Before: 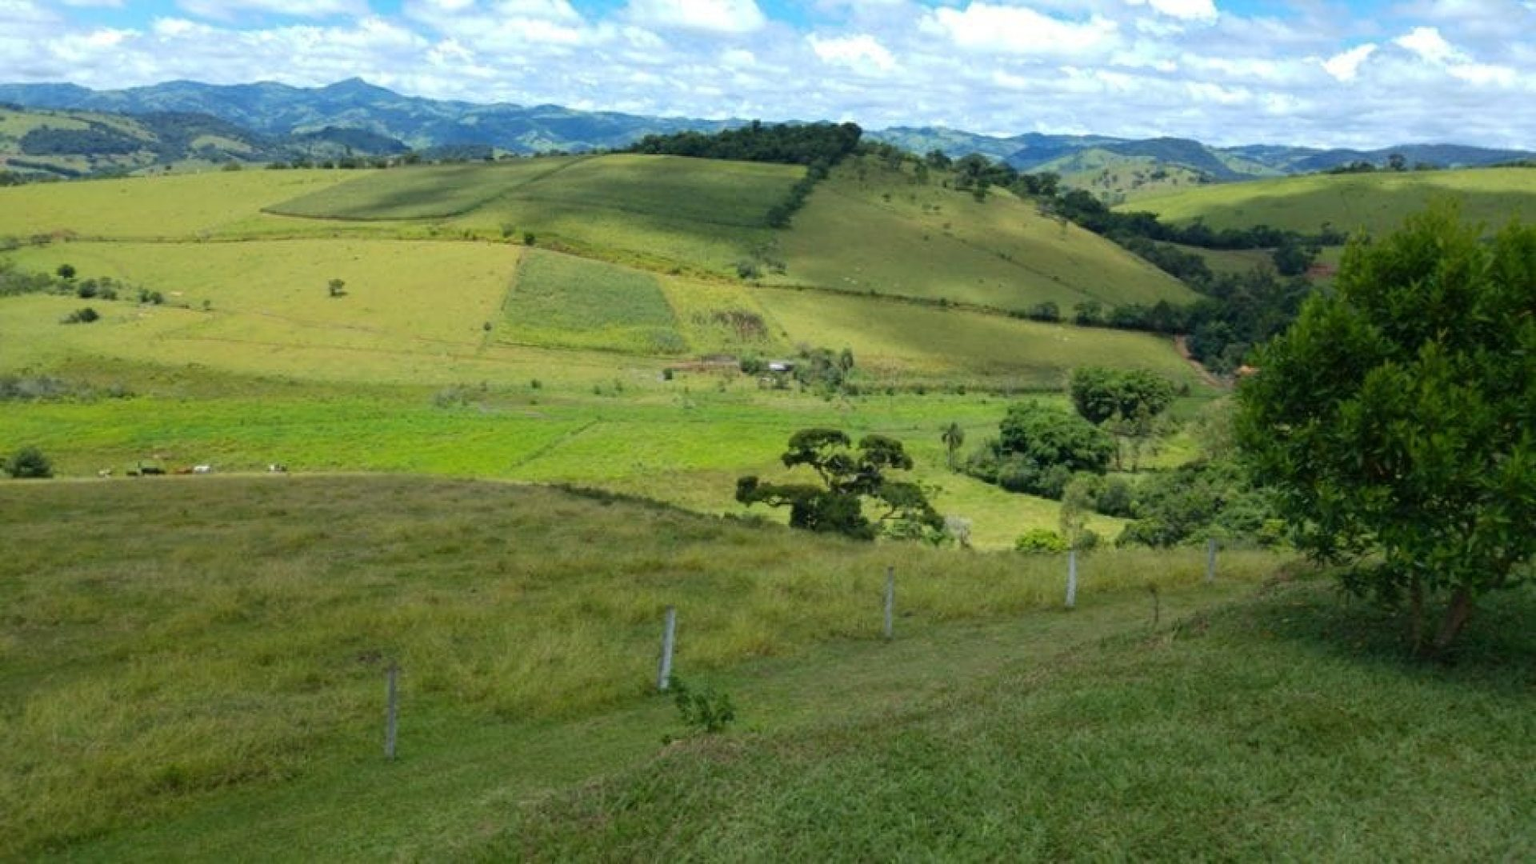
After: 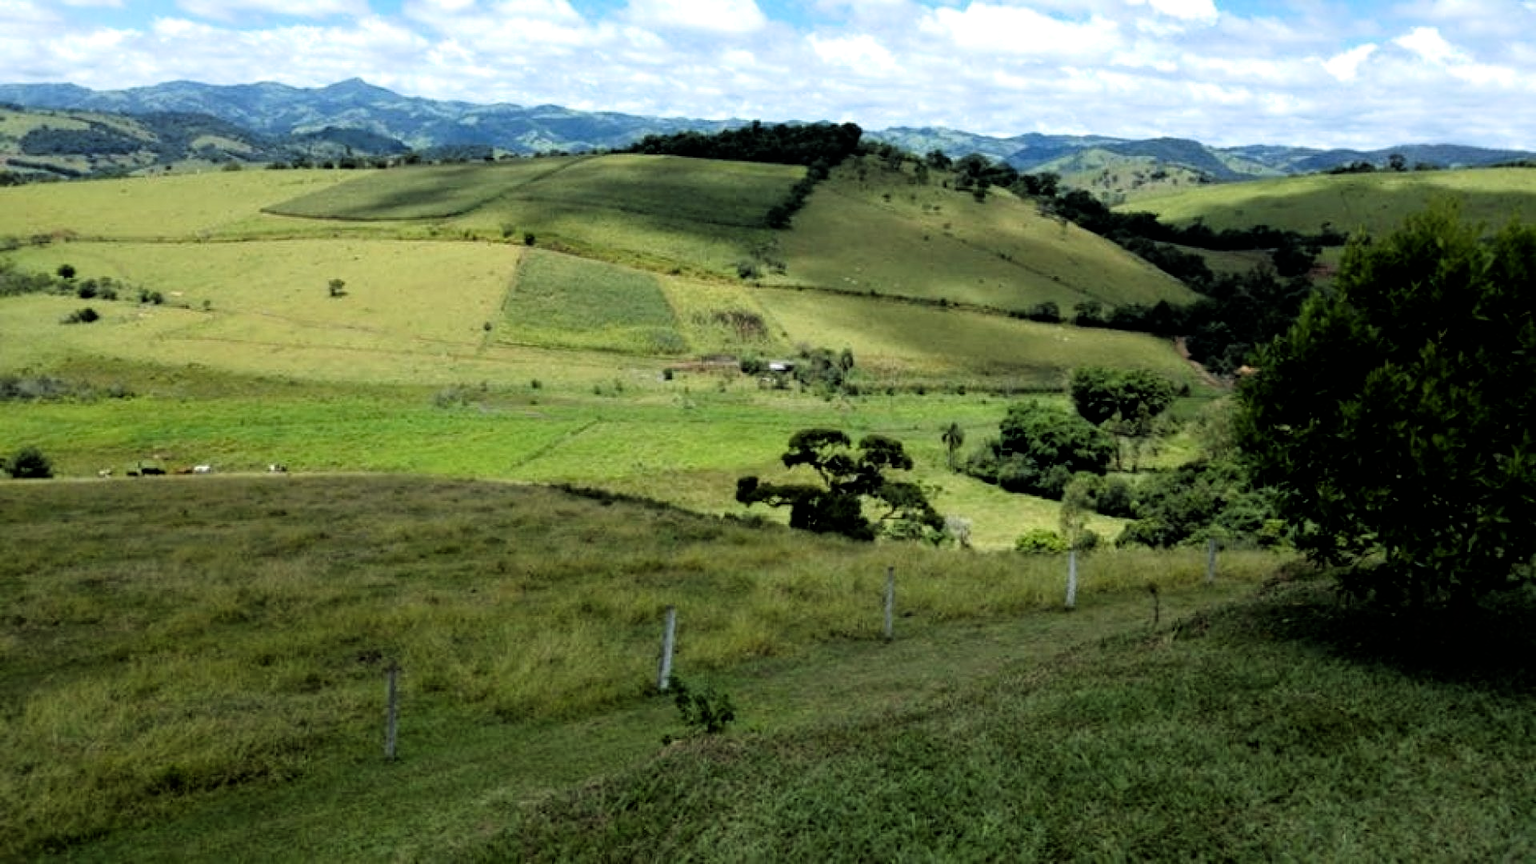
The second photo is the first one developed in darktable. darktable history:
exposure: exposure -0.21 EV
filmic rgb: black relative exposure -3.63 EV, white relative exposure 2.16 EV, hardness 3.62
